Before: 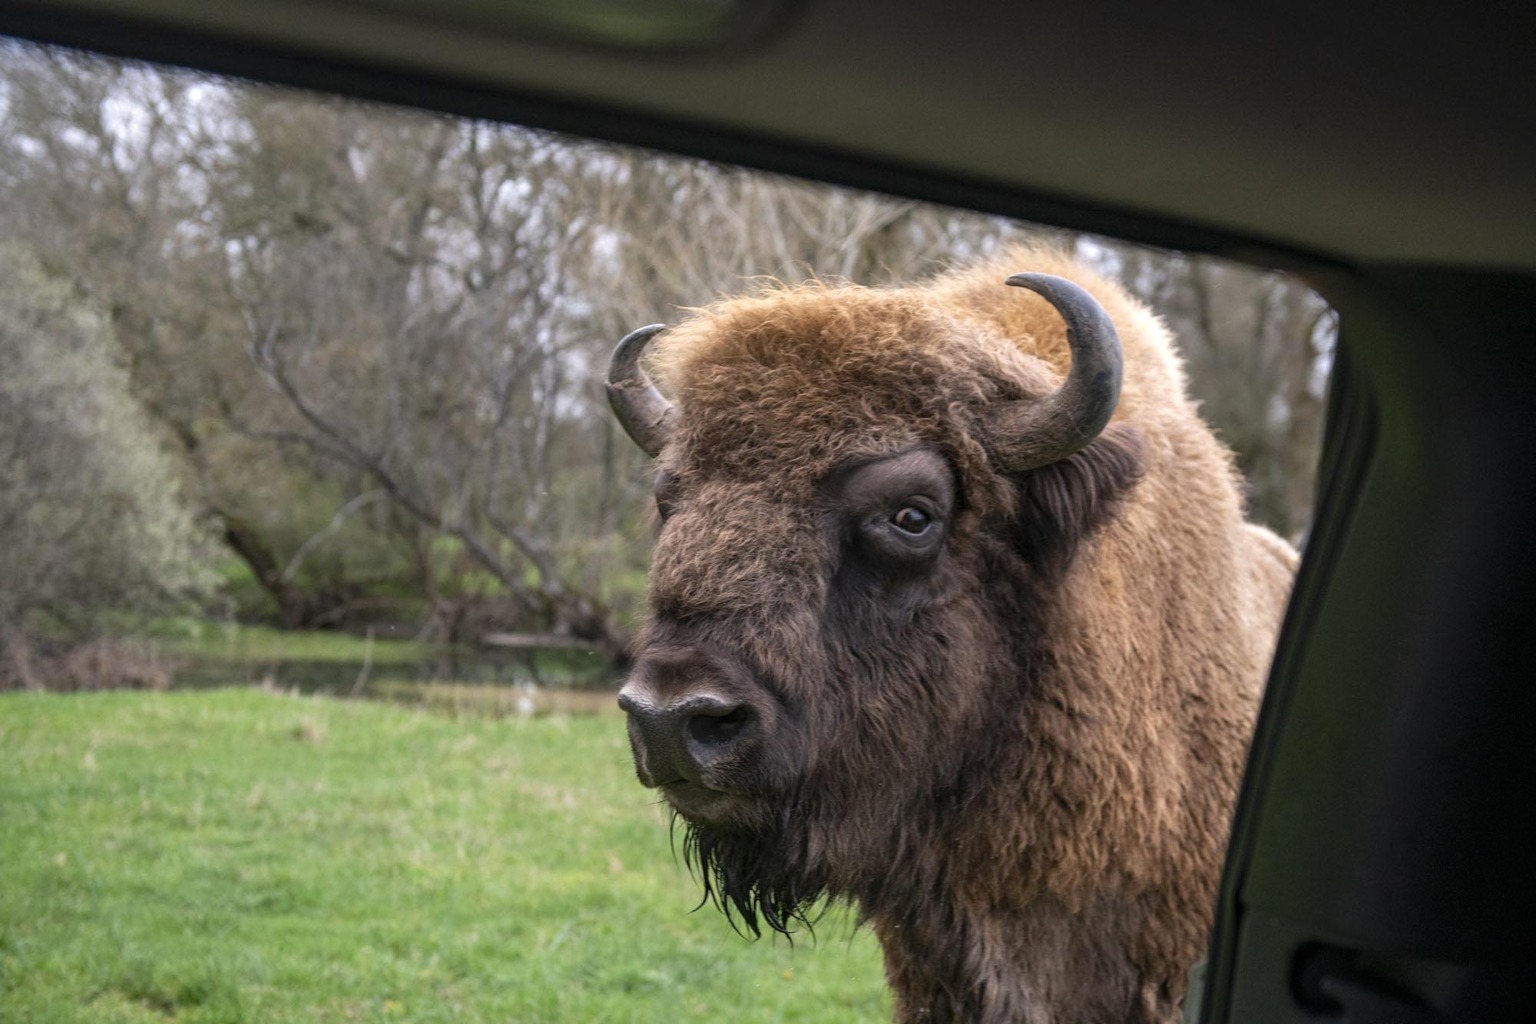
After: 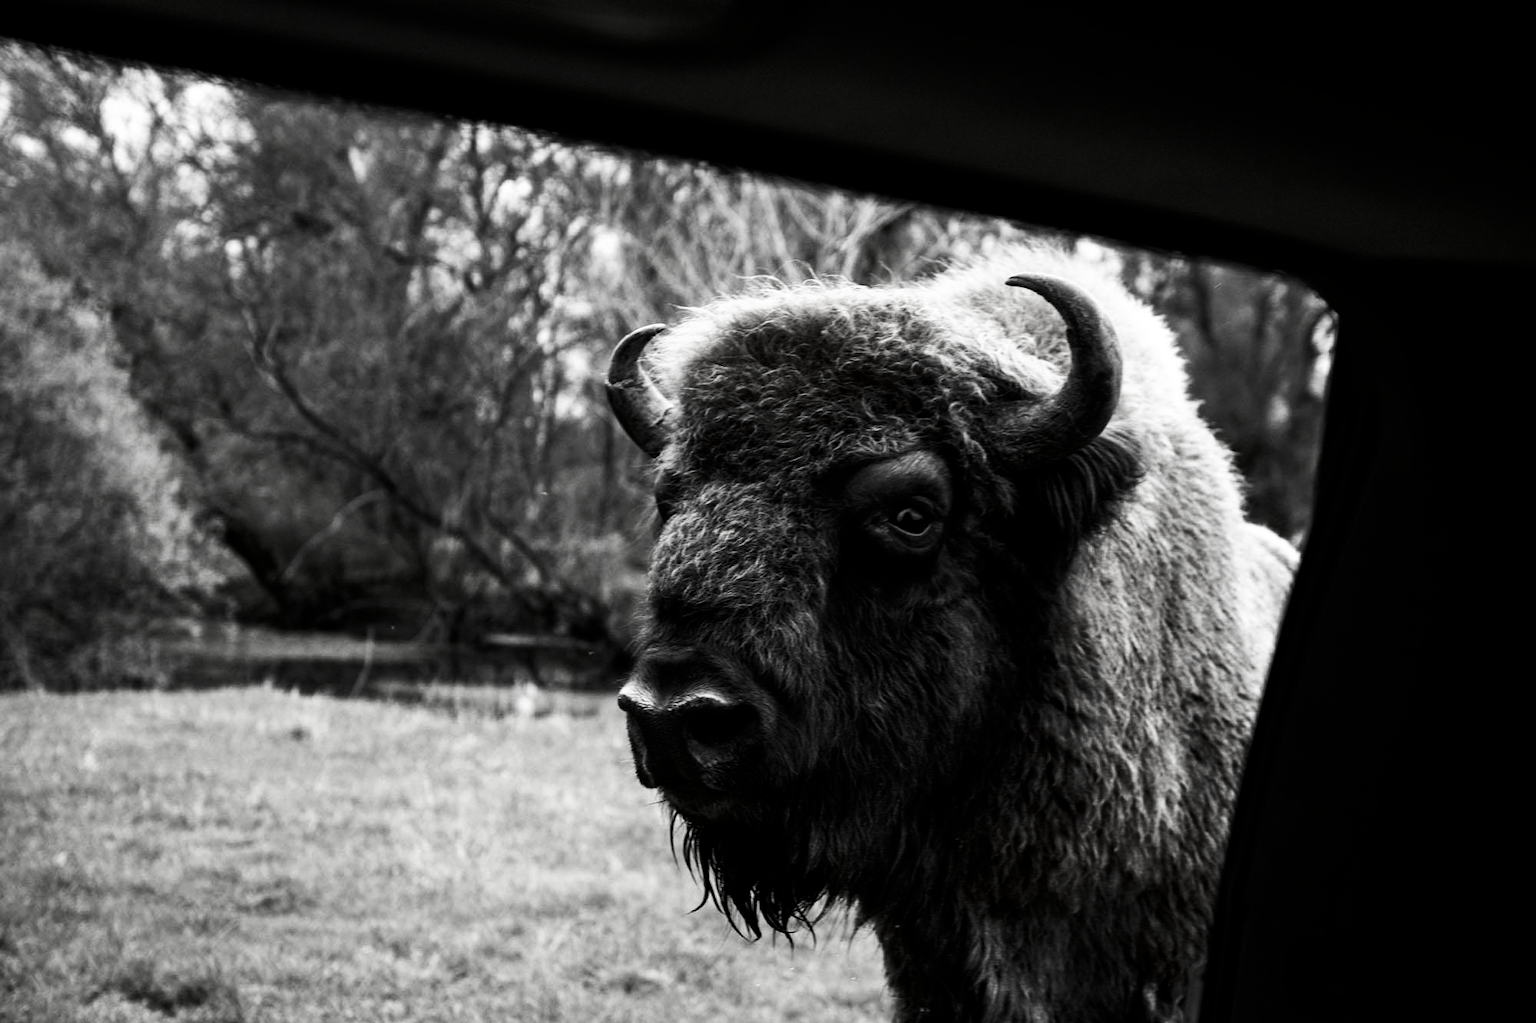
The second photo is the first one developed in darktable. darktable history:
color balance rgb: perceptual saturation grading › global saturation 0.832%, global vibrance 20%
contrast brightness saturation: contrast 0.023, brightness -0.998, saturation -0.98
base curve: curves: ch0 [(0, 0) (0.026, 0.03) (0.109, 0.232) (0.351, 0.748) (0.669, 0.968) (1, 1)], preserve colors none
